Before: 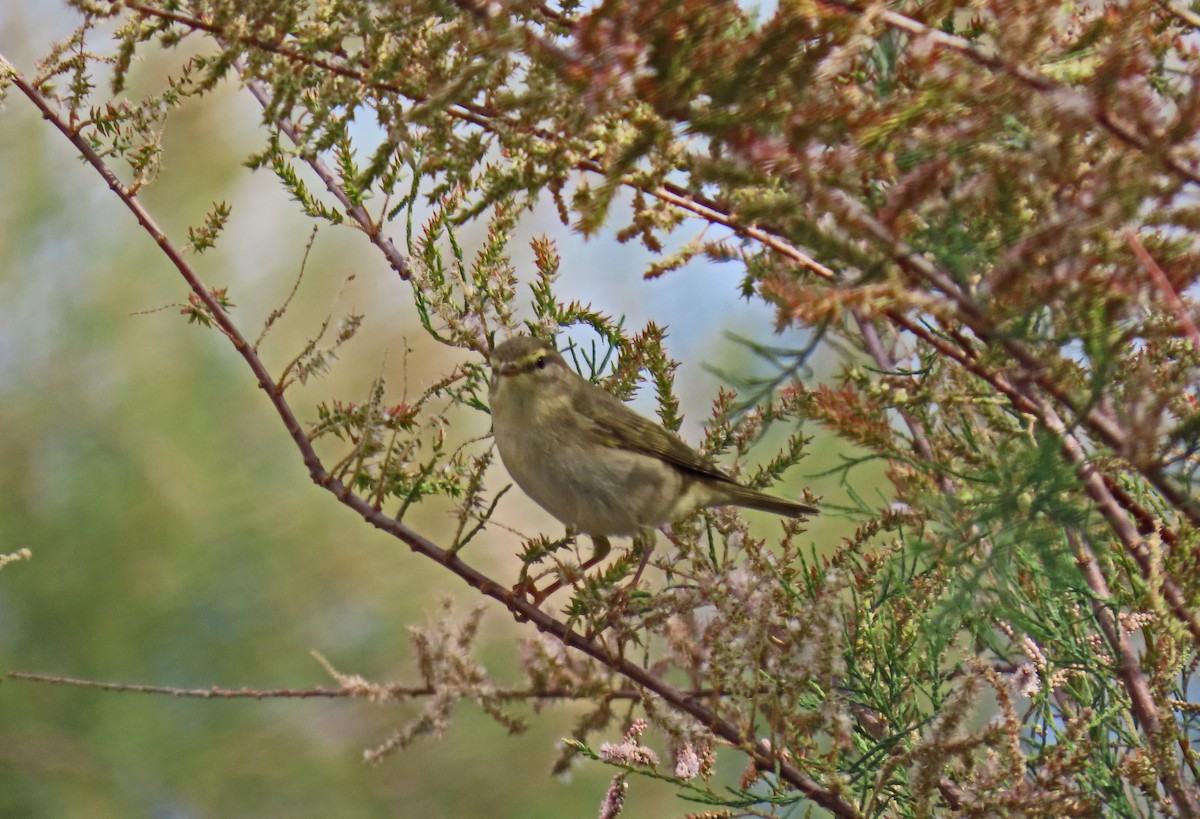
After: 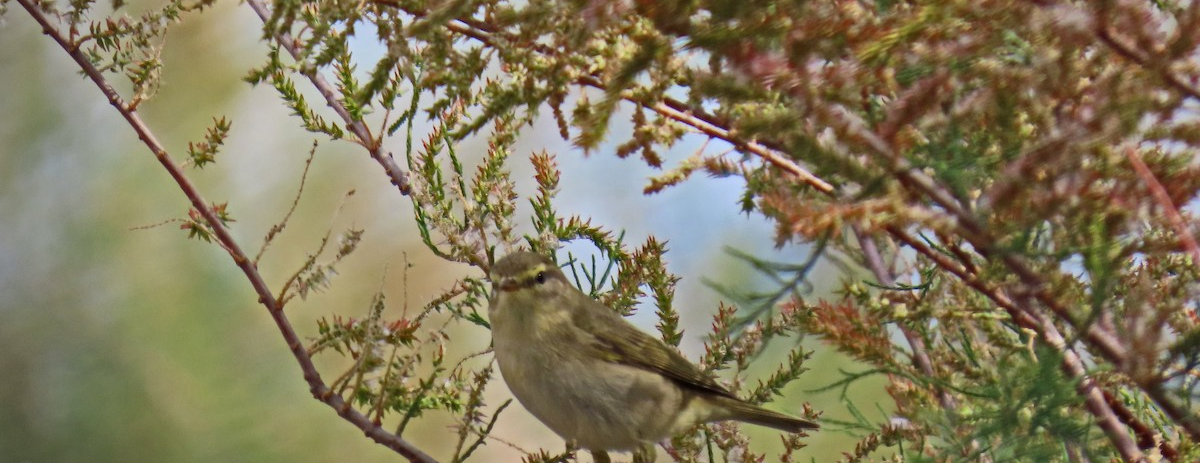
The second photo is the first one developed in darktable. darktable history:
crop and rotate: top 10.497%, bottom 32.882%
vignetting: fall-off start 97.23%, brightness -0.575, center (0.218, -0.242), width/height ratio 1.185
